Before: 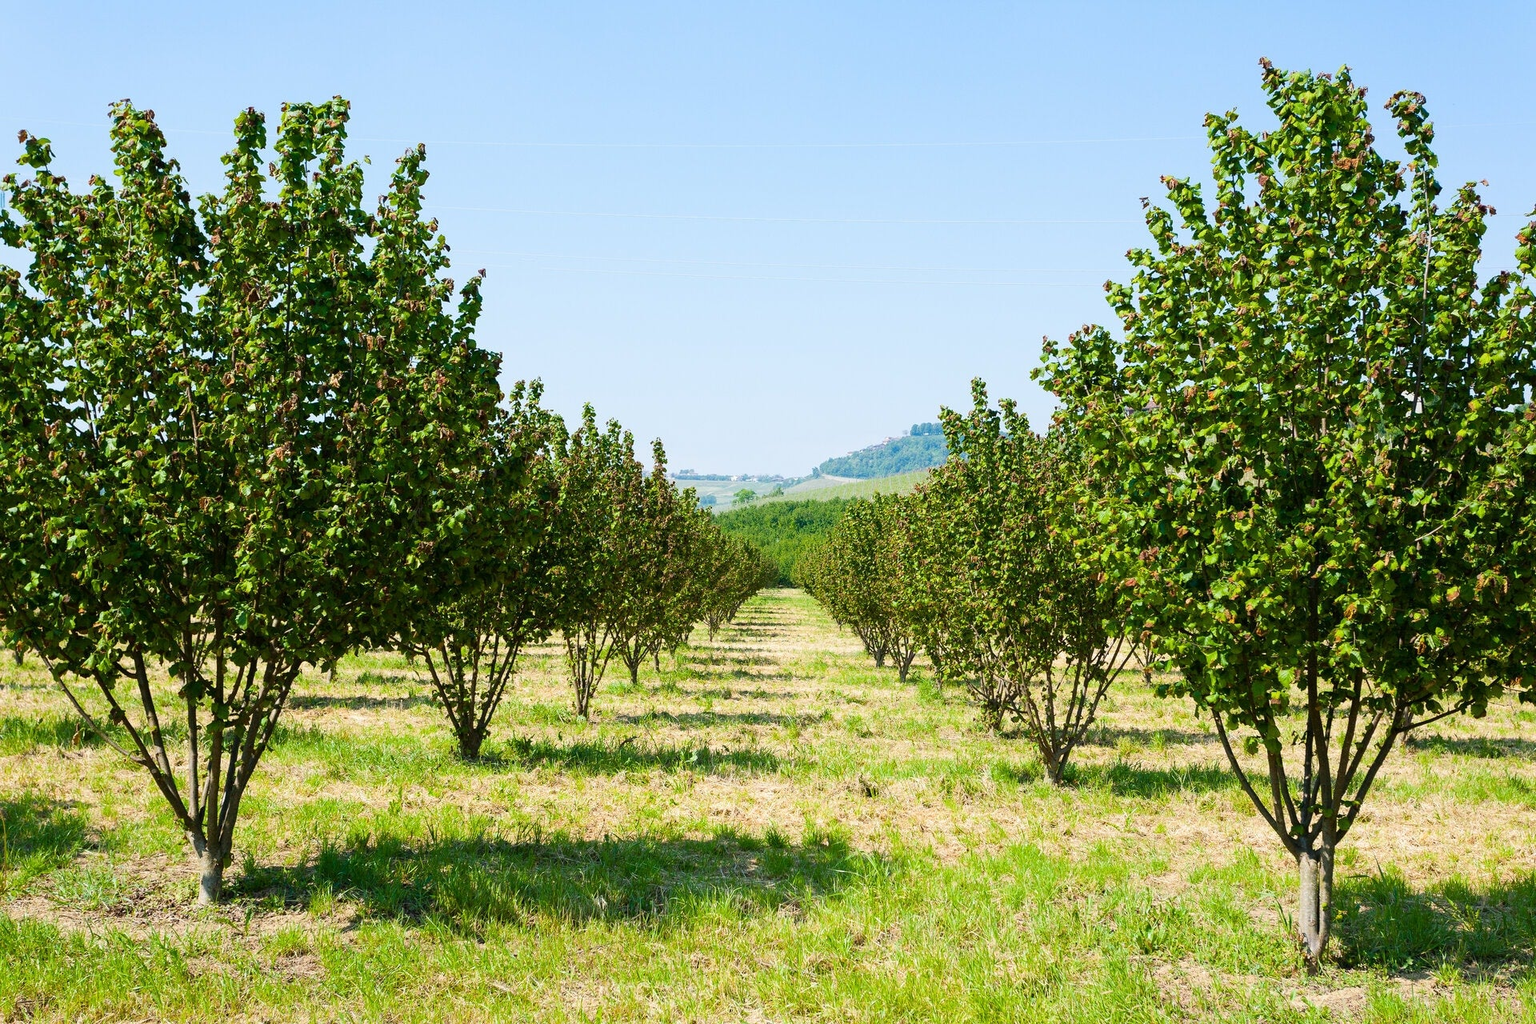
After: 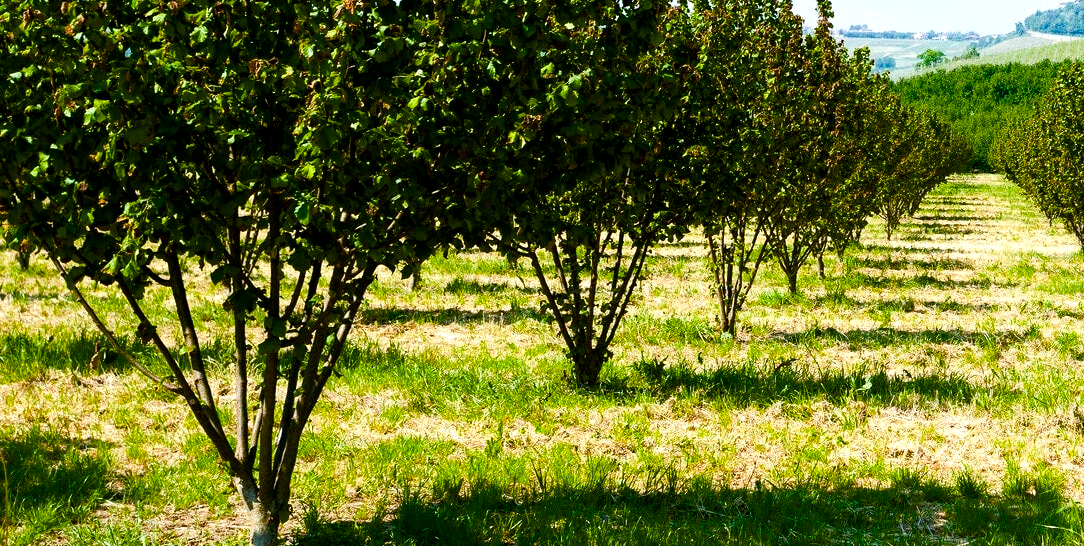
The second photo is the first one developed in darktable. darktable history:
crop: top 43.98%, right 43.502%, bottom 13.172%
local contrast: highlights 102%, shadows 103%, detail 119%, midtone range 0.2
color balance rgb: perceptual saturation grading › global saturation 34.679%, perceptual saturation grading › highlights -25.265%, perceptual saturation grading › shadows 49.984%, global vibrance 9.395%, contrast 15.589%, saturation formula JzAzBz (2021)
